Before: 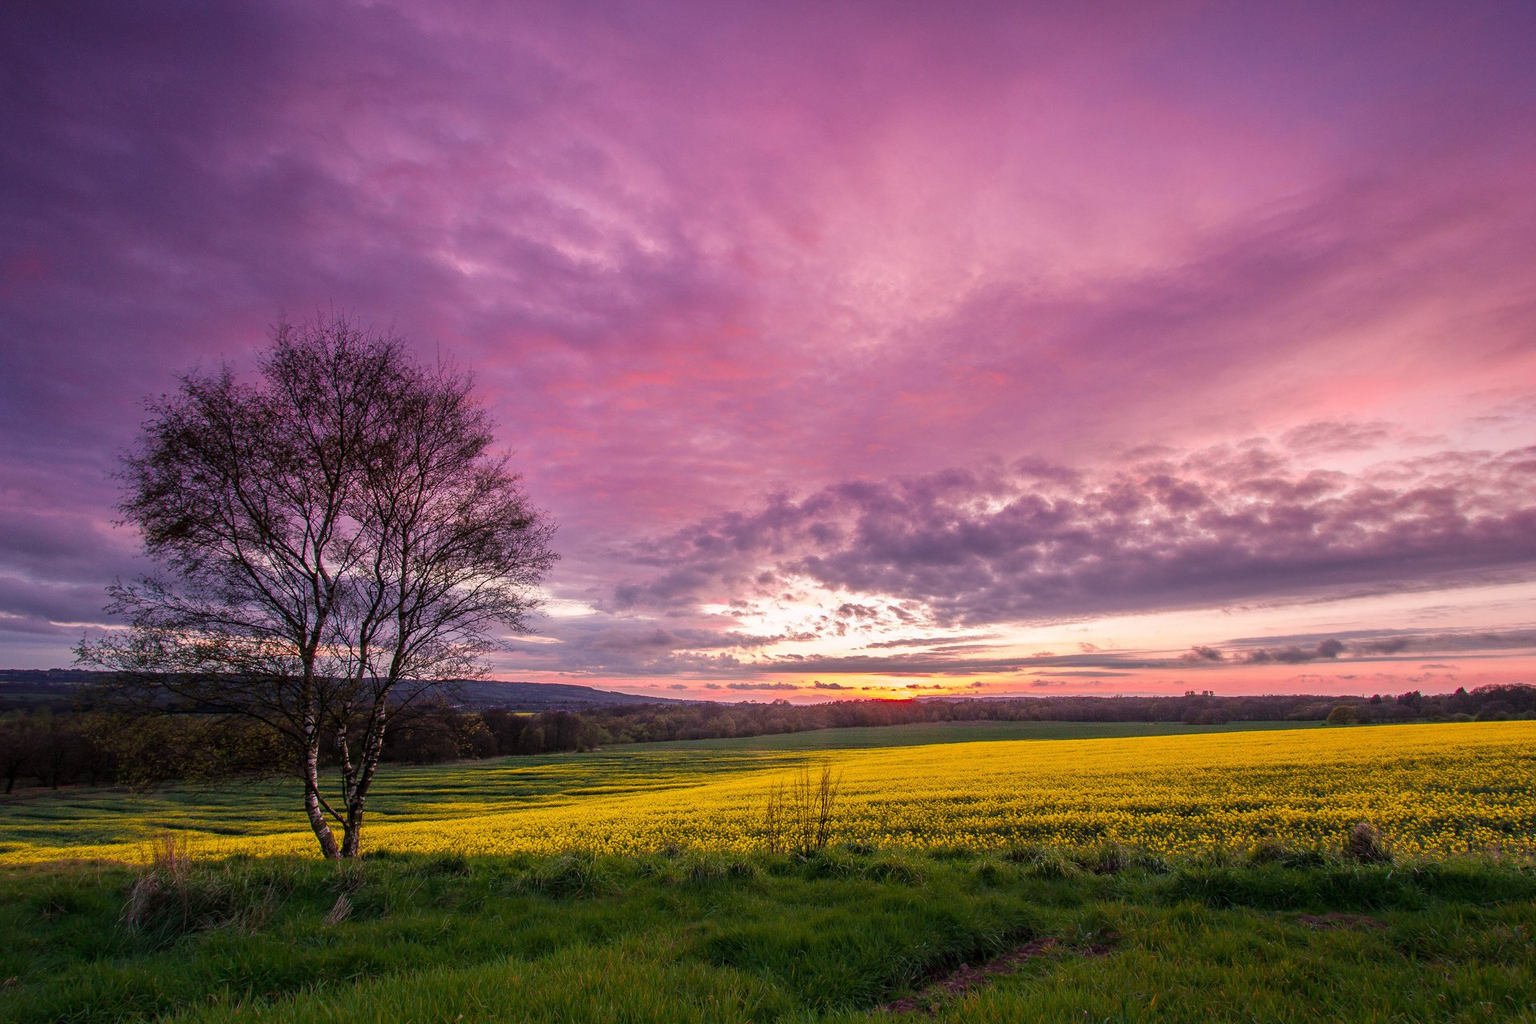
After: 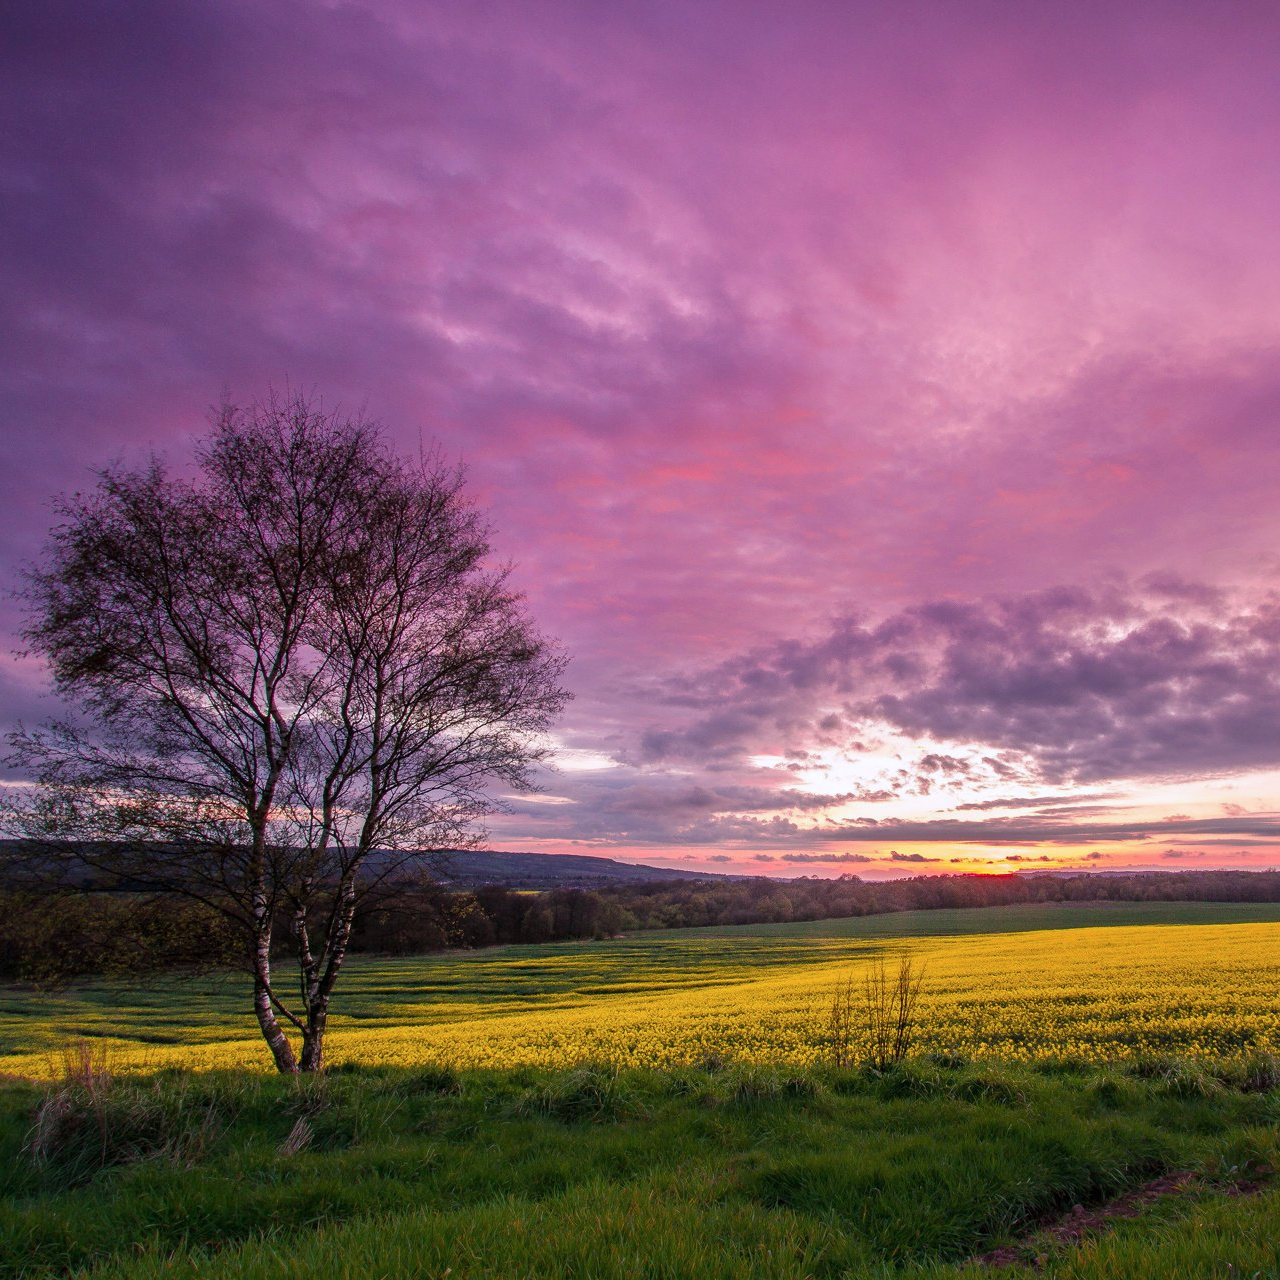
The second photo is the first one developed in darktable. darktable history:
color correction: highlights a* -0.137, highlights b* -5.91, shadows a* -0.137, shadows b* -0.137
crop and rotate: left 6.617%, right 26.717%
